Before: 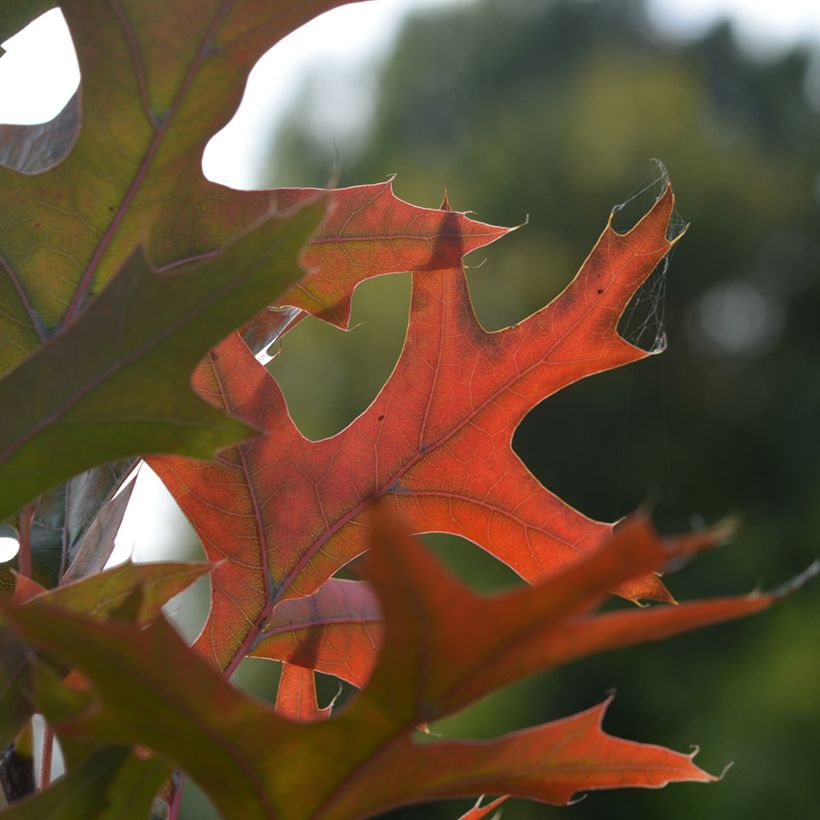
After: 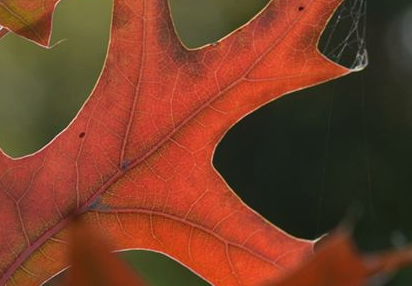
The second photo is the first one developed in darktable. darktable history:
local contrast: mode bilateral grid, contrast 20, coarseness 50, detail 119%, midtone range 0.2
crop: left 36.545%, top 34.592%, right 13.164%, bottom 30.437%
contrast brightness saturation: contrast 0.073
